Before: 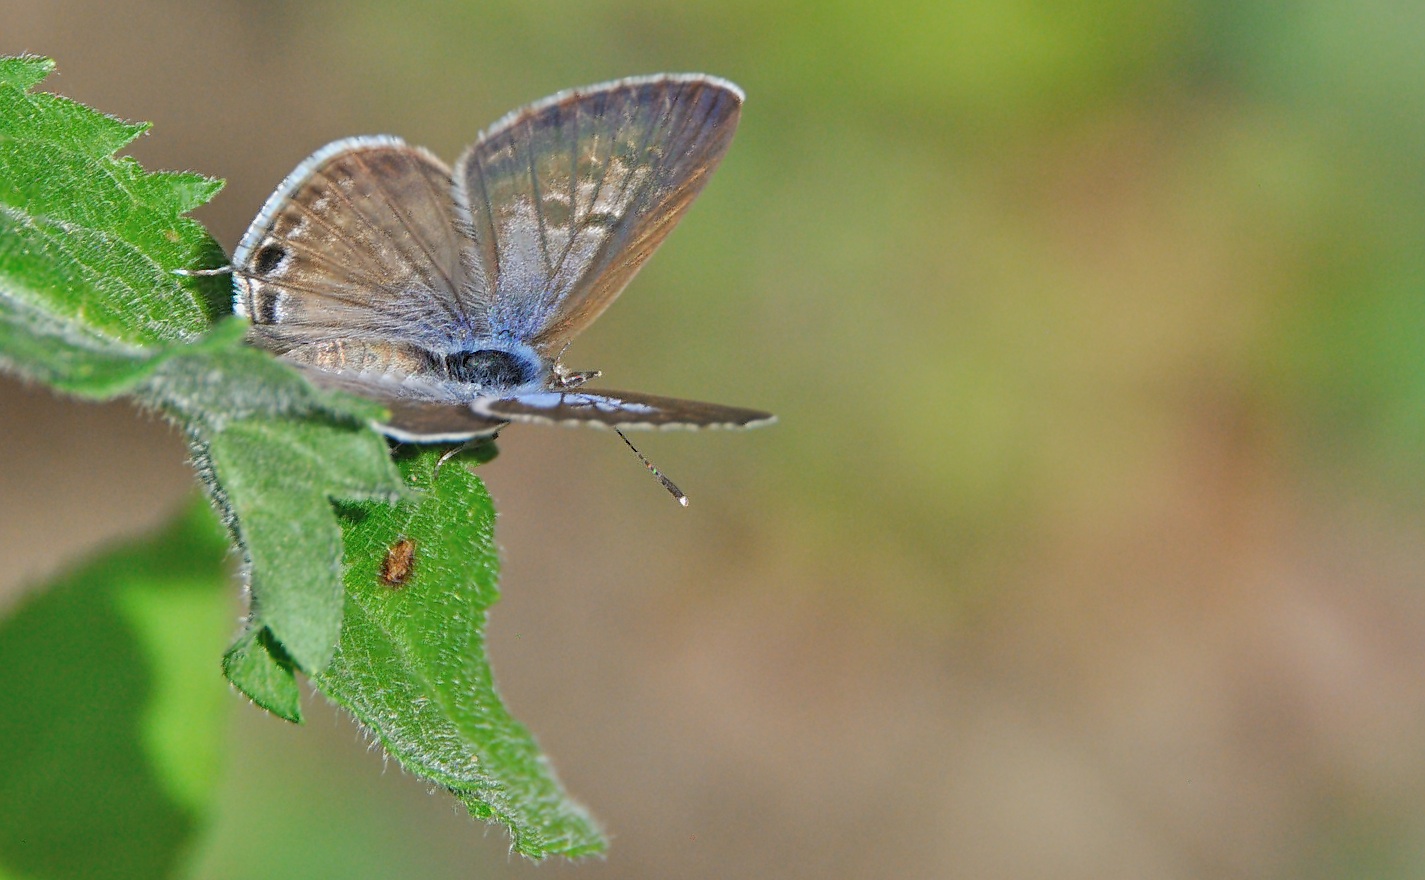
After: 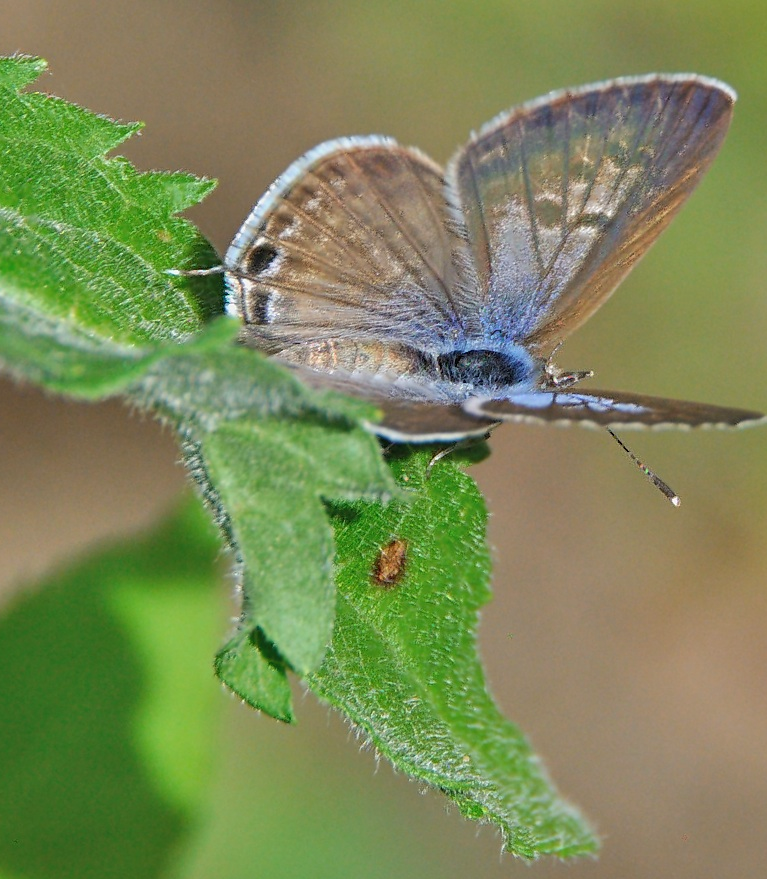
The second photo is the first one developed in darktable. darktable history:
crop: left 0.587%, right 45.588%, bottom 0.086%
velvia: strength 15%
